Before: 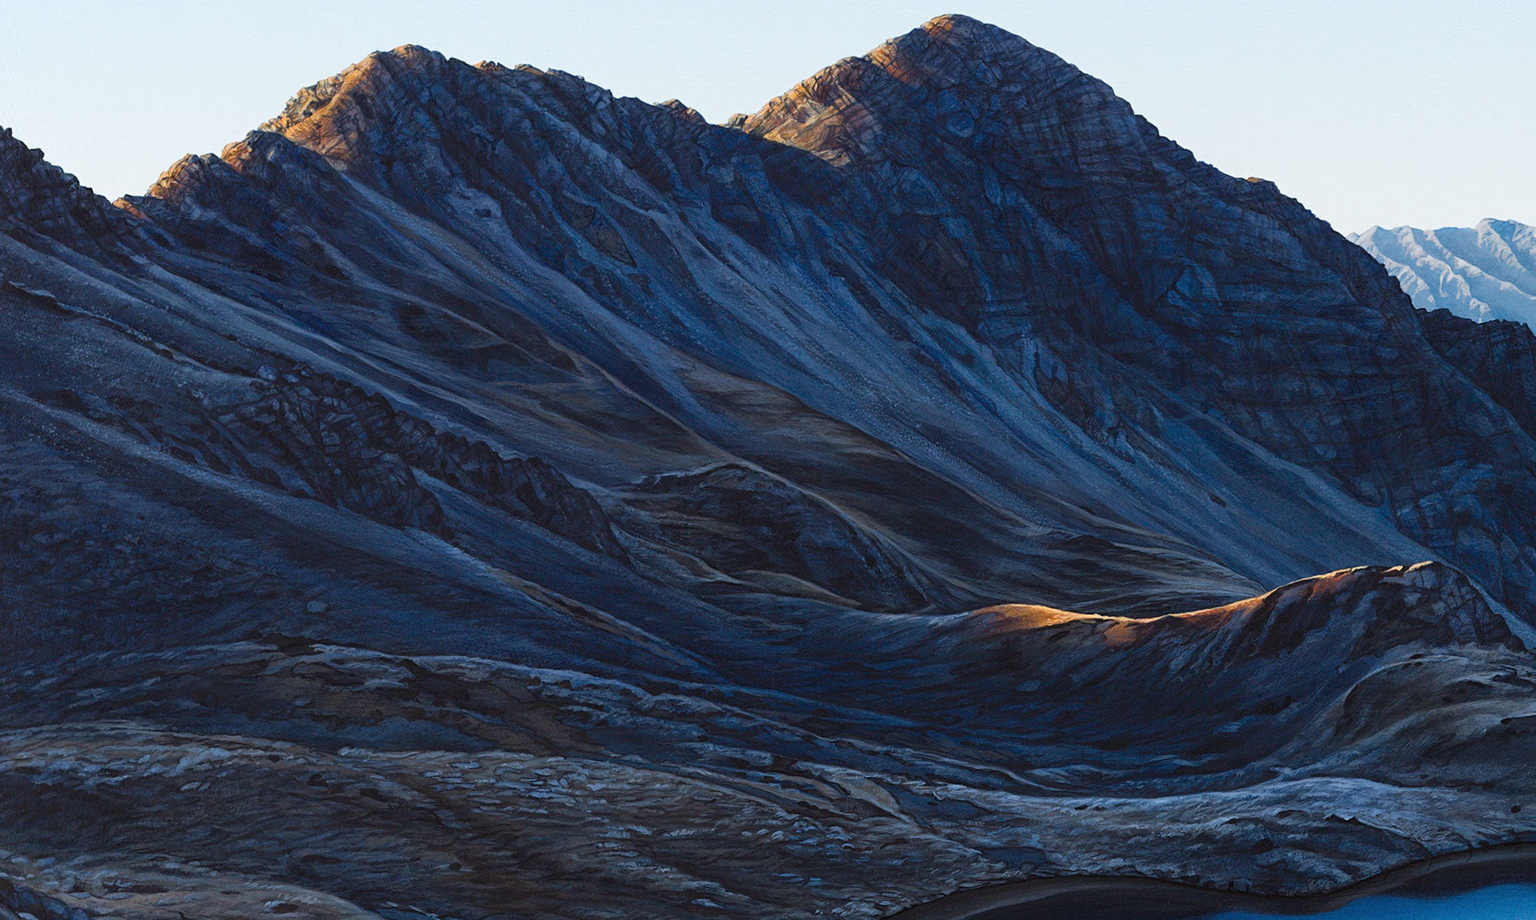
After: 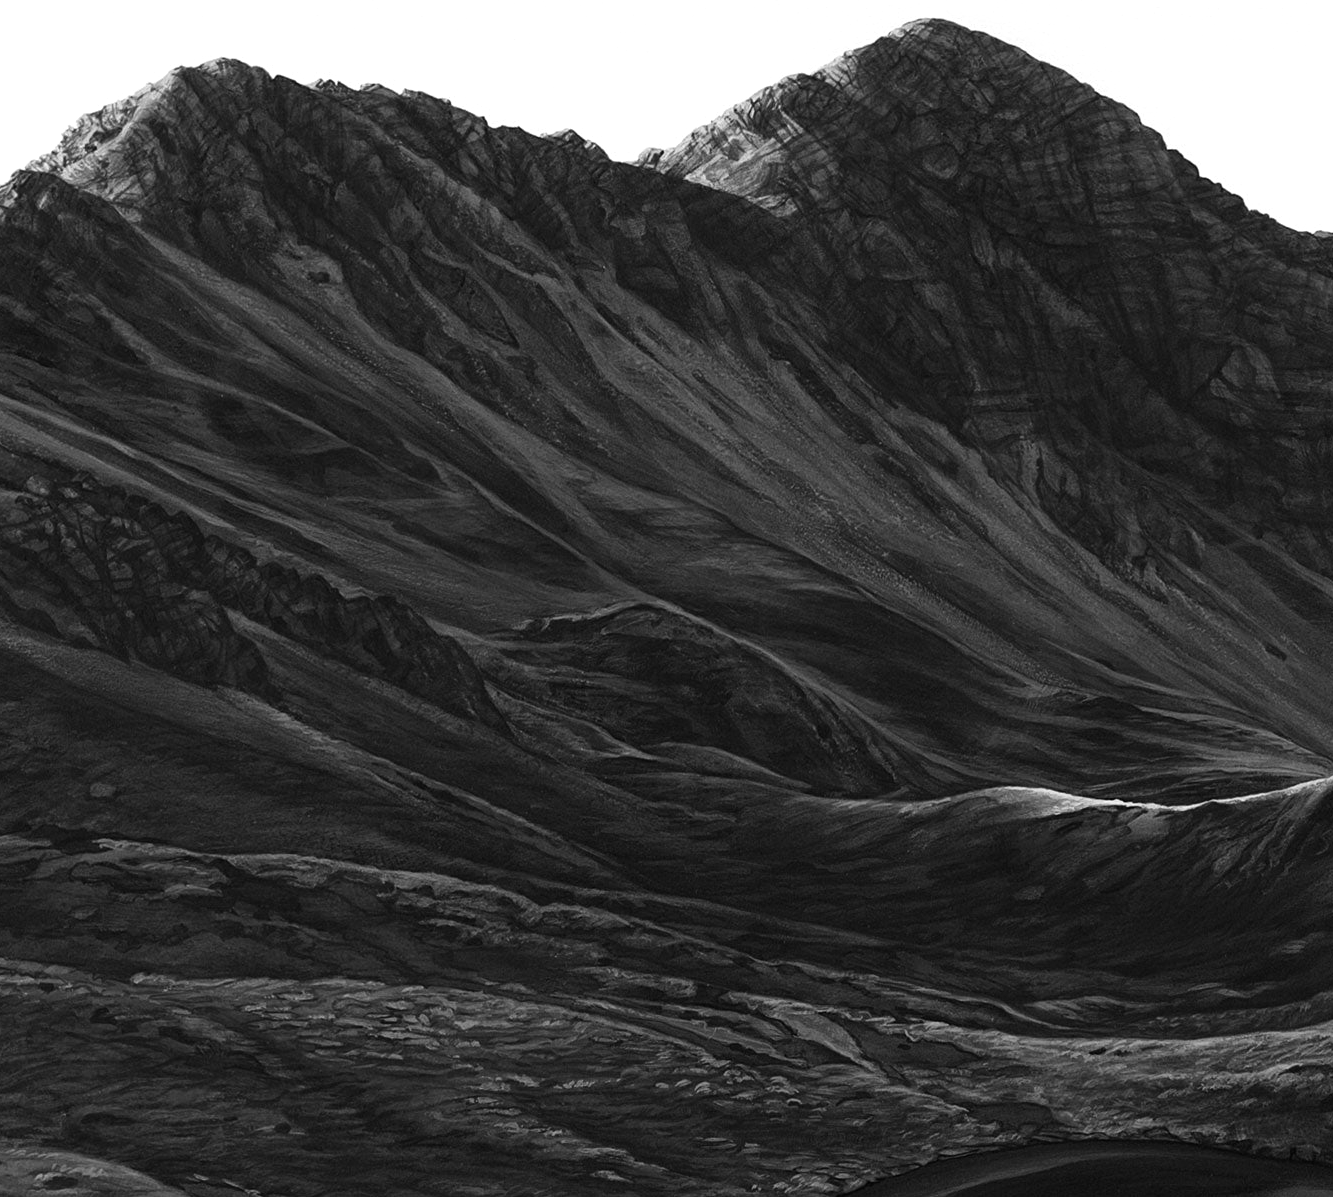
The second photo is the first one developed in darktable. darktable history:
tone equalizer: -8 EV -0.417 EV, -7 EV -0.389 EV, -6 EV -0.333 EV, -5 EV -0.222 EV, -3 EV 0.222 EV, -2 EV 0.333 EV, -1 EV 0.389 EV, +0 EV 0.417 EV, edges refinement/feathering 500, mask exposure compensation -1.57 EV, preserve details no
monochrome: size 1
crop and rotate: left 15.546%, right 17.787%
color correction: highlights a* 17.03, highlights b* 0.205, shadows a* -15.38, shadows b* -14.56, saturation 1.5
